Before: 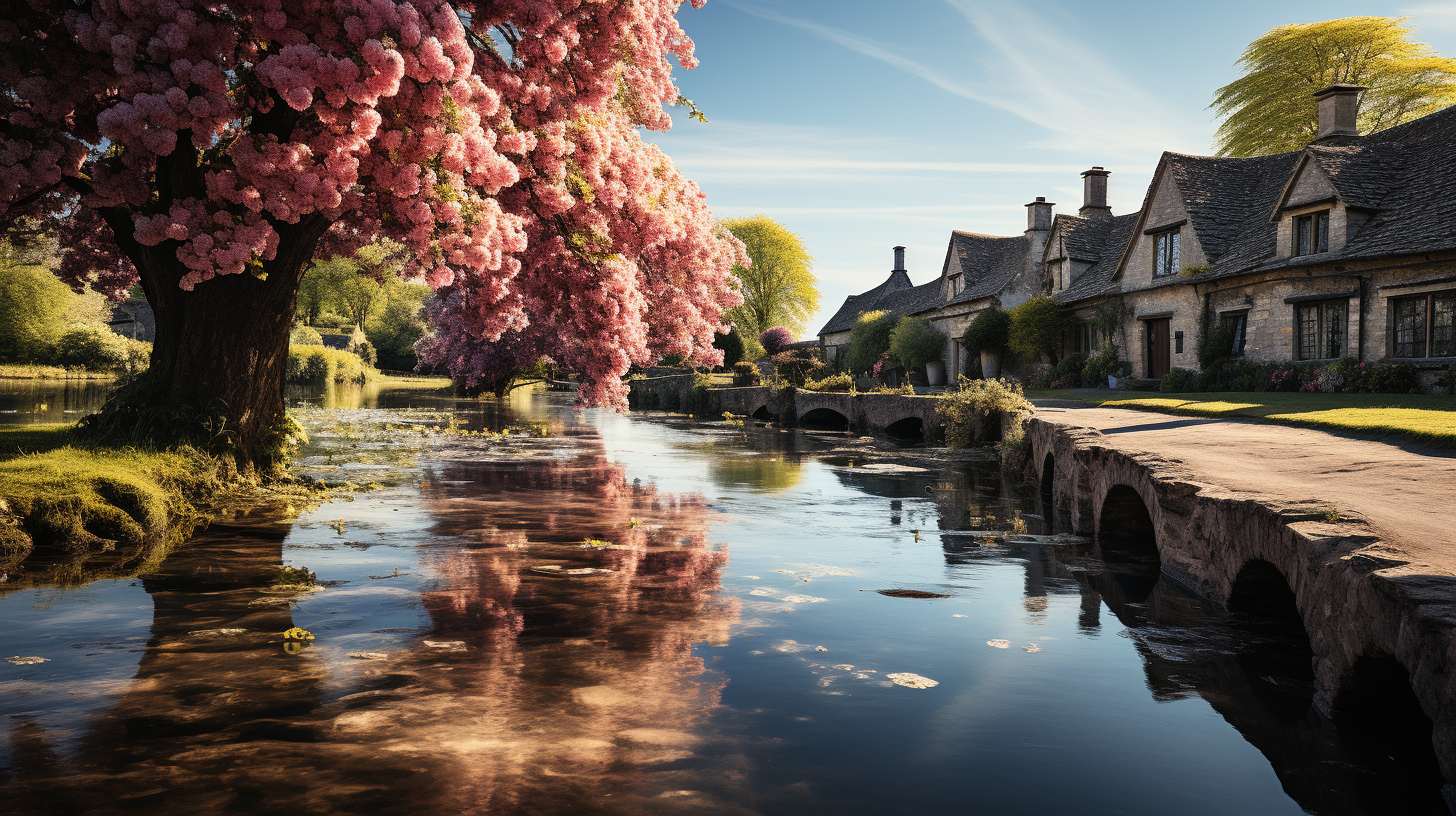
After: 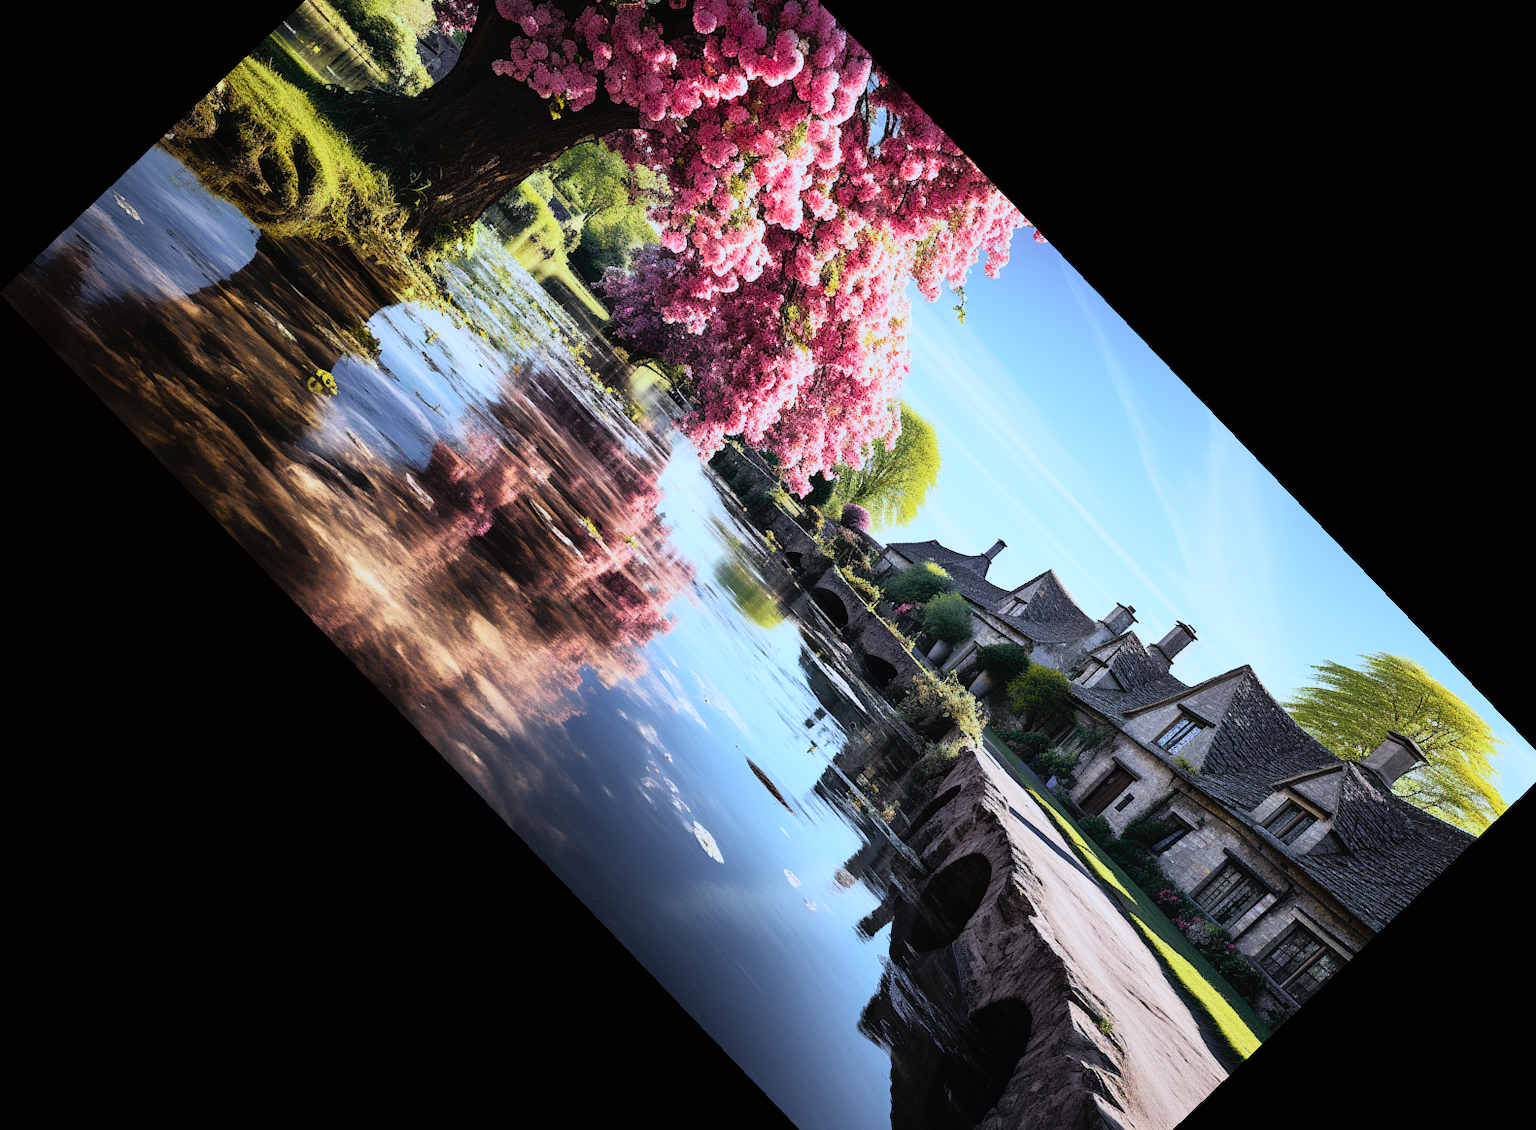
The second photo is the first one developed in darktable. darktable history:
tone curve: curves: ch0 [(0, 0.005) (0.103, 0.097) (0.18, 0.22) (0.4, 0.485) (0.5, 0.612) (0.668, 0.787) (0.823, 0.894) (1, 0.971)]; ch1 [(0, 0) (0.172, 0.123) (0.324, 0.253) (0.396, 0.388) (0.478, 0.461) (0.499, 0.498) (0.522, 0.528) (0.609, 0.686) (0.704, 0.818) (1, 1)]; ch2 [(0, 0) (0.411, 0.424) (0.496, 0.501) (0.515, 0.514) (0.555, 0.585) (0.641, 0.69) (1, 1)], color space Lab, independent channels, preserve colors none
crop and rotate: angle -46.26°, top 16.234%, right 0.912%, bottom 11.704%
white balance: red 0.871, blue 1.249
